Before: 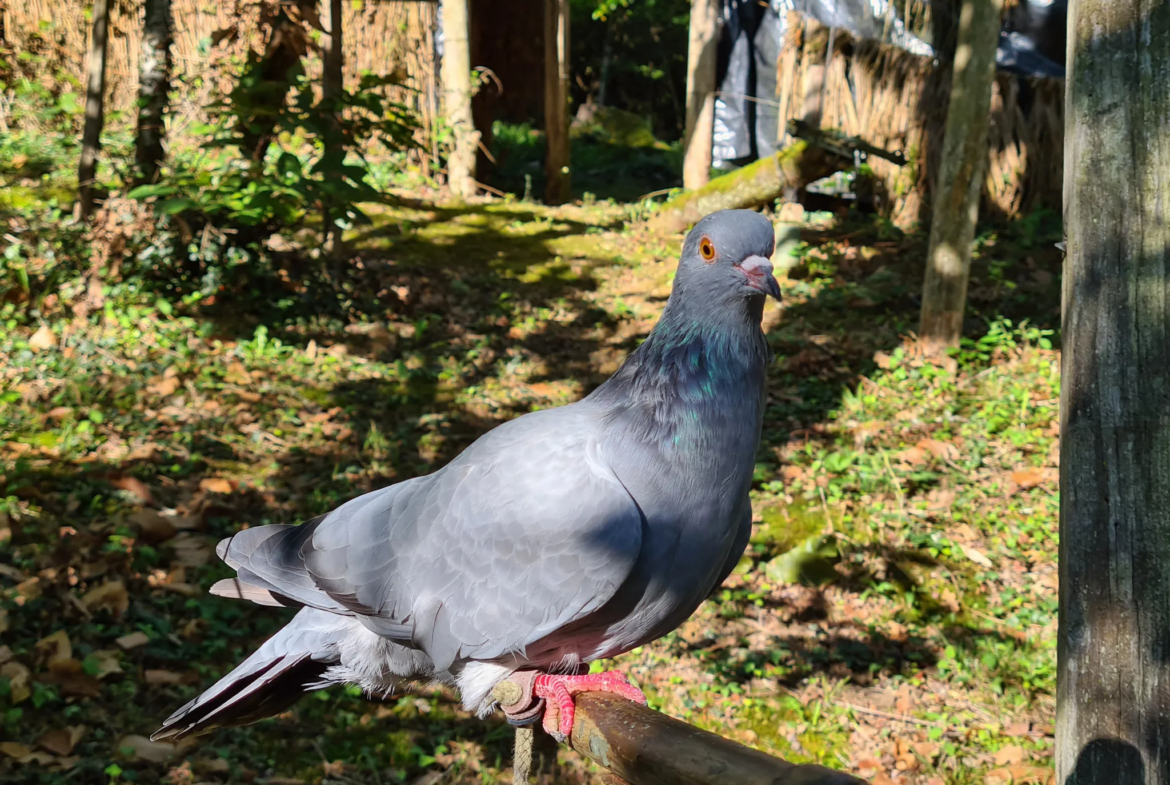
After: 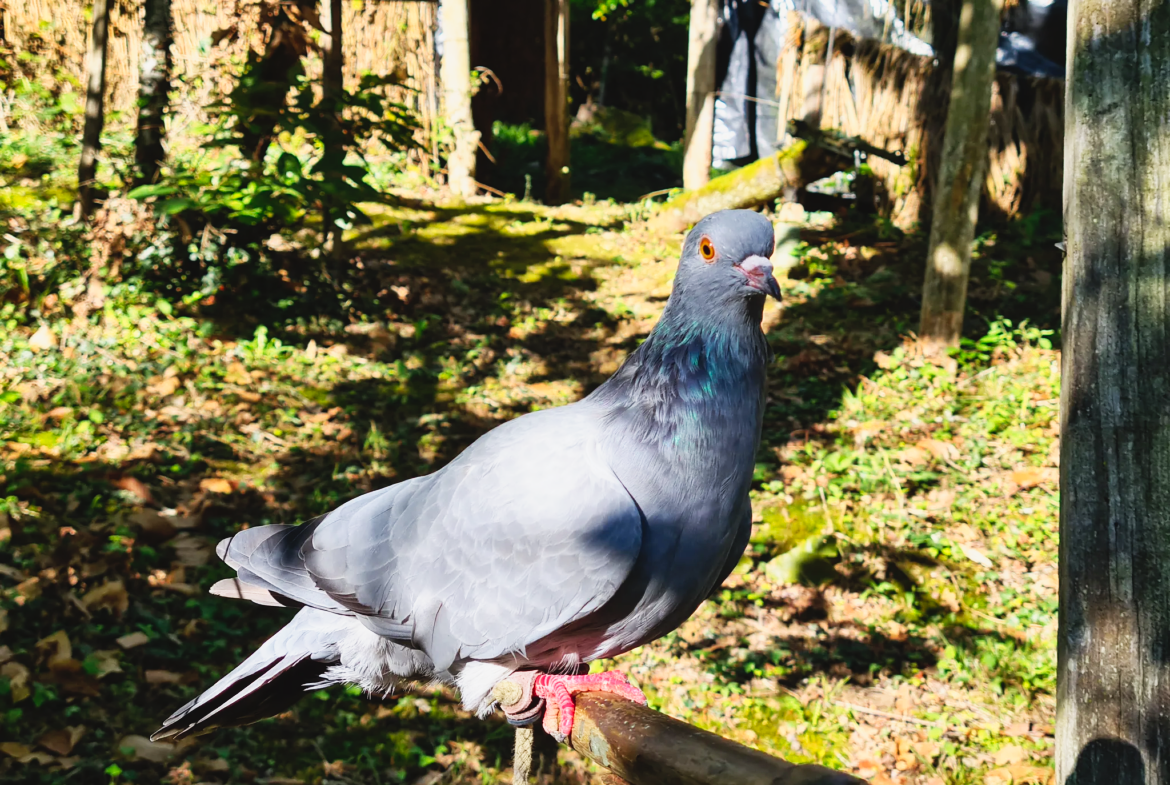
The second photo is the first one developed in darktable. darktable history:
tone curve: curves: ch0 [(0, 0.039) (0.104, 0.094) (0.285, 0.301) (0.673, 0.796) (0.845, 0.932) (0.994, 0.971)]; ch1 [(0, 0) (0.356, 0.385) (0.424, 0.405) (0.498, 0.502) (0.586, 0.57) (0.657, 0.642) (1, 1)]; ch2 [(0, 0) (0.424, 0.438) (0.46, 0.453) (0.515, 0.505) (0.557, 0.57) (0.612, 0.583) (0.722, 0.67) (1, 1)], preserve colors none
